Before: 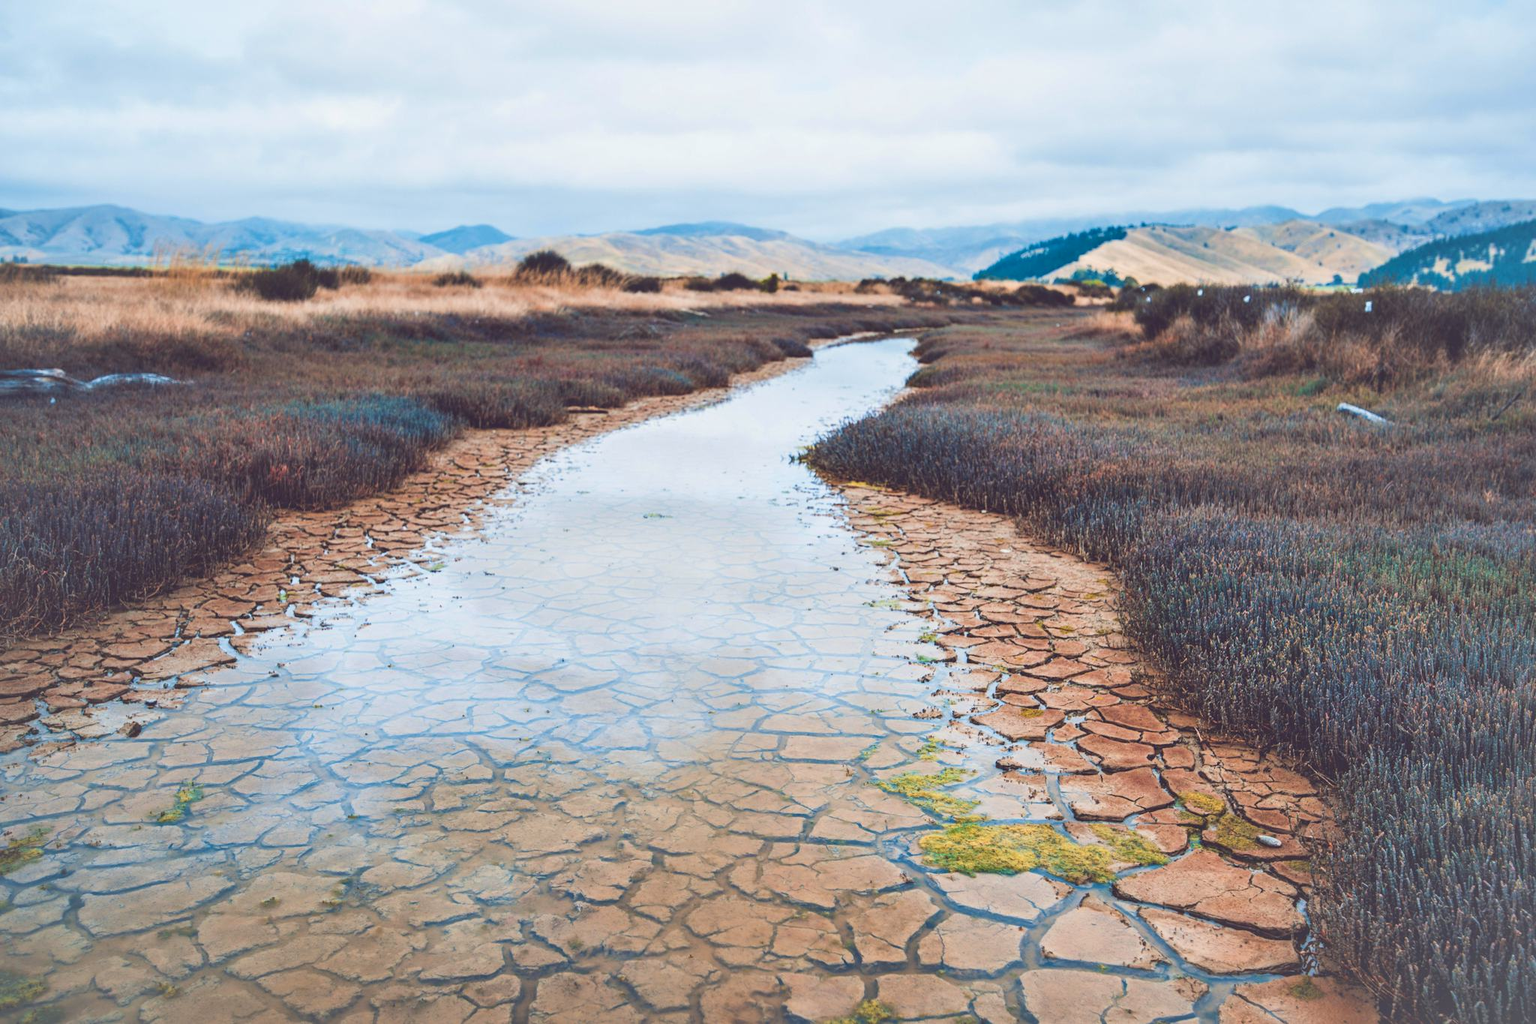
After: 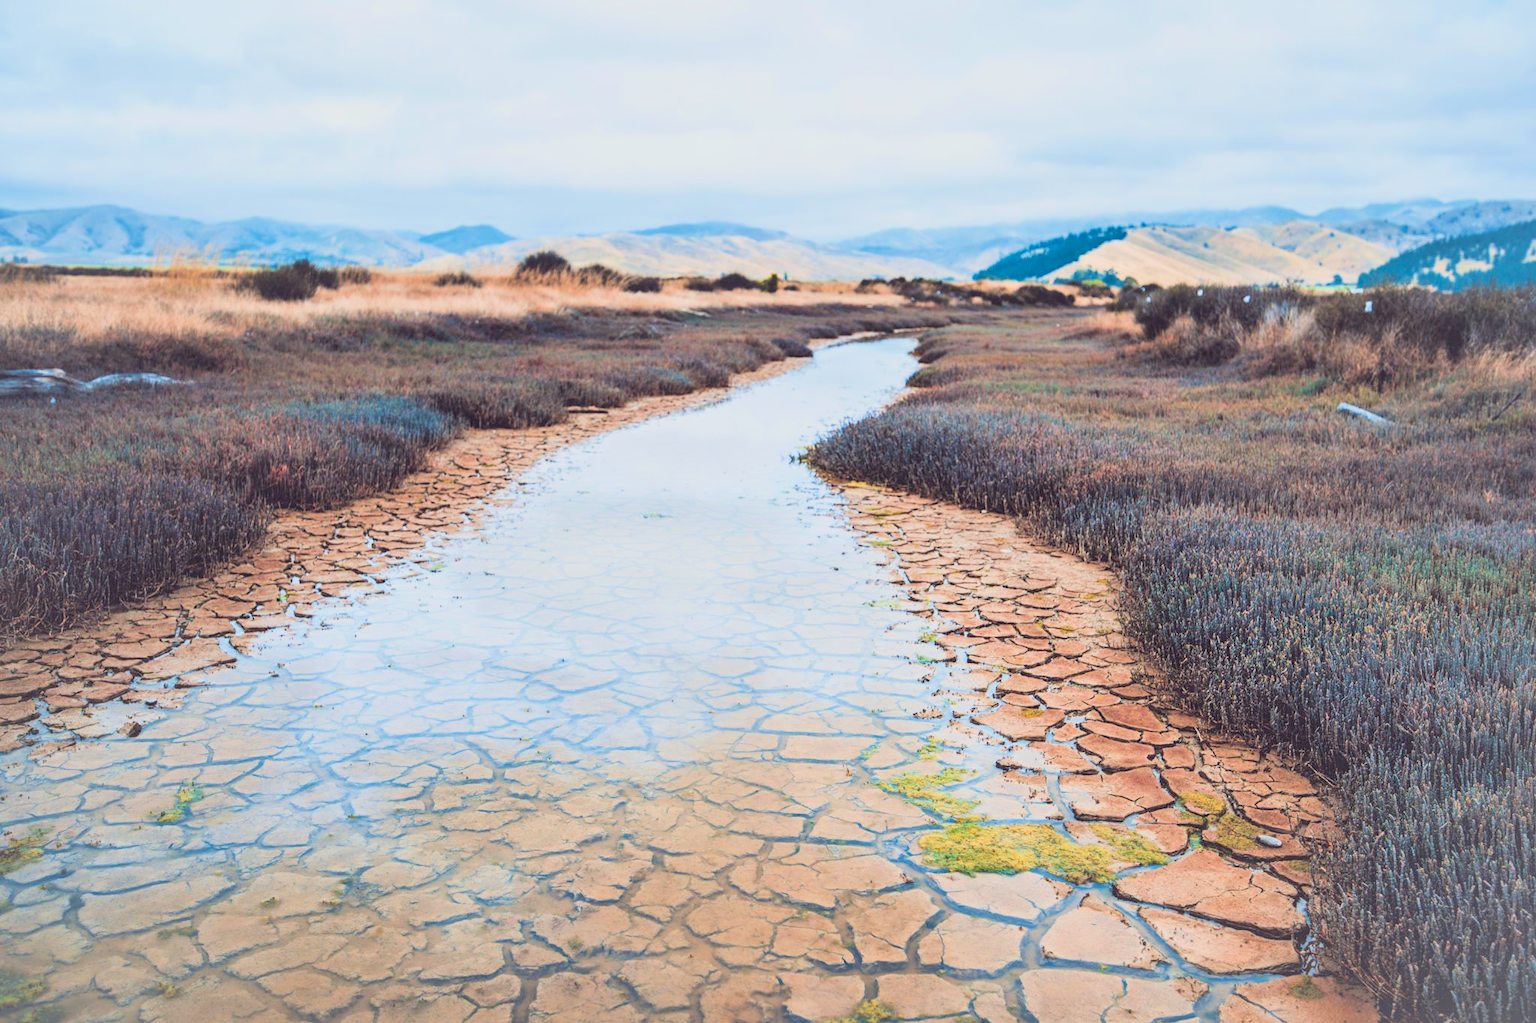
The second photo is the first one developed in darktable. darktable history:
filmic rgb: black relative exposure -7.65 EV, white relative exposure 4.56 EV, hardness 3.61, contrast 1.053, color science v6 (2022)
tone equalizer: -8 EV -0.75 EV, -7 EV -0.668 EV, -6 EV -0.574 EV, -5 EV -0.368 EV, -3 EV 0.365 EV, -2 EV 0.6 EV, -1 EV 0.692 EV, +0 EV 0.768 EV
